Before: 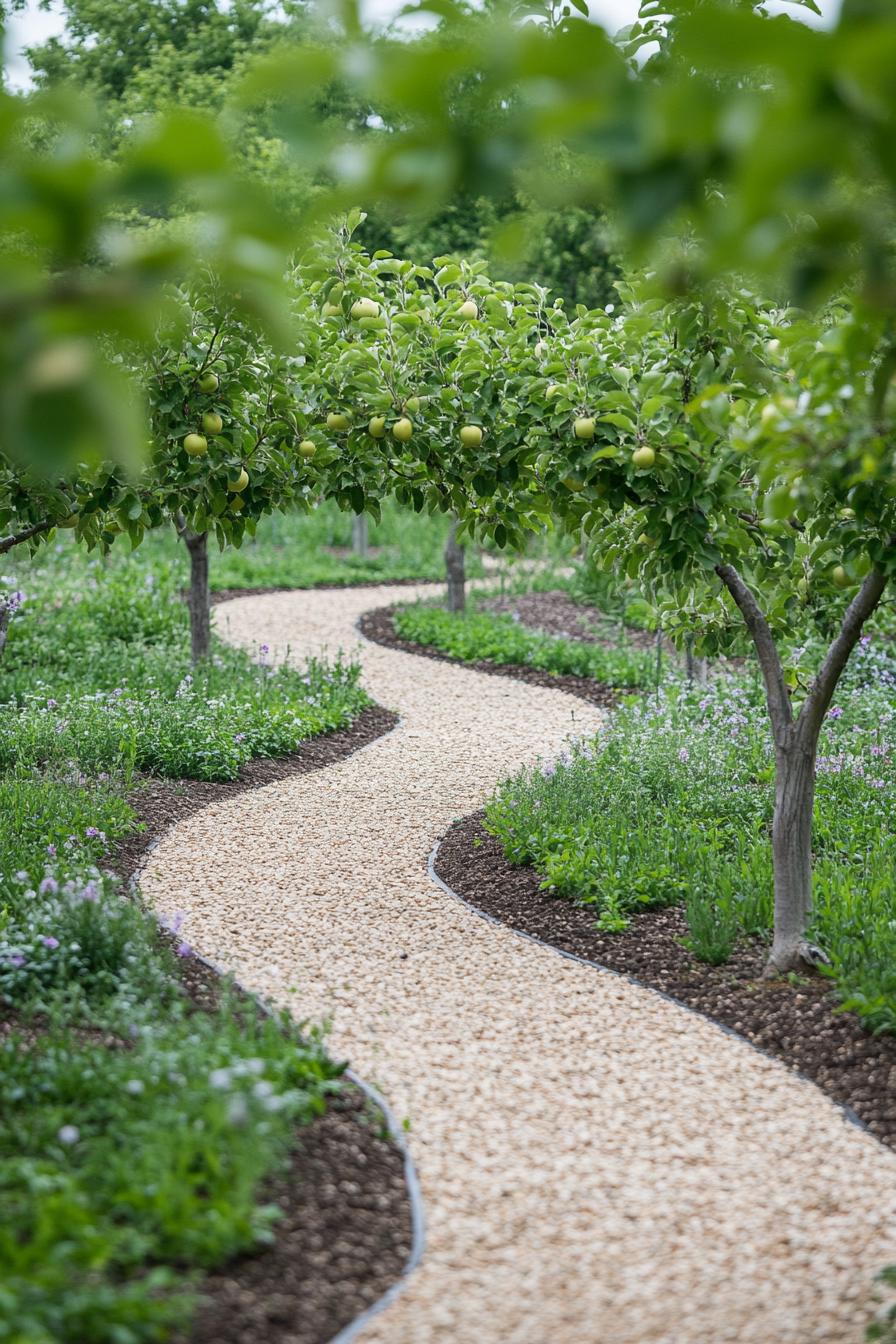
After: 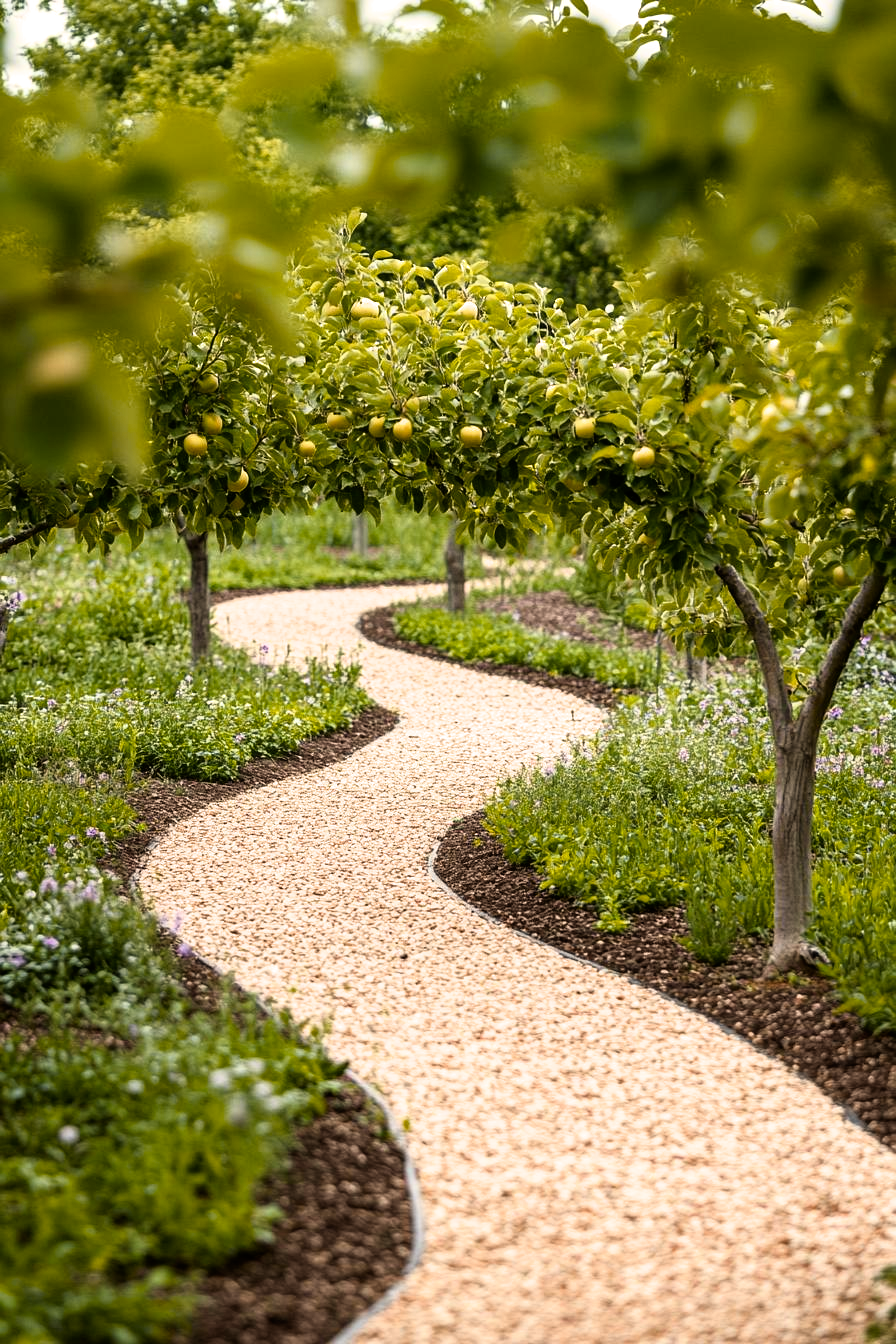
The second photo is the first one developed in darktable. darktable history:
color balance rgb: power › chroma 2.473%, power › hue 67.1°, highlights gain › chroma 2.97%, highlights gain › hue 60.25°, perceptual saturation grading › global saturation 0.644%
filmic rgb: black relative exposure -7.98 EV, white relative exposure 2.2 EV, hardness 6.93
color zones: curves: ch1 [(0.24, 0.629) (0.75, 0.5)]; ch2 [(0.255, 0.454) (0.745, 0.491)]
